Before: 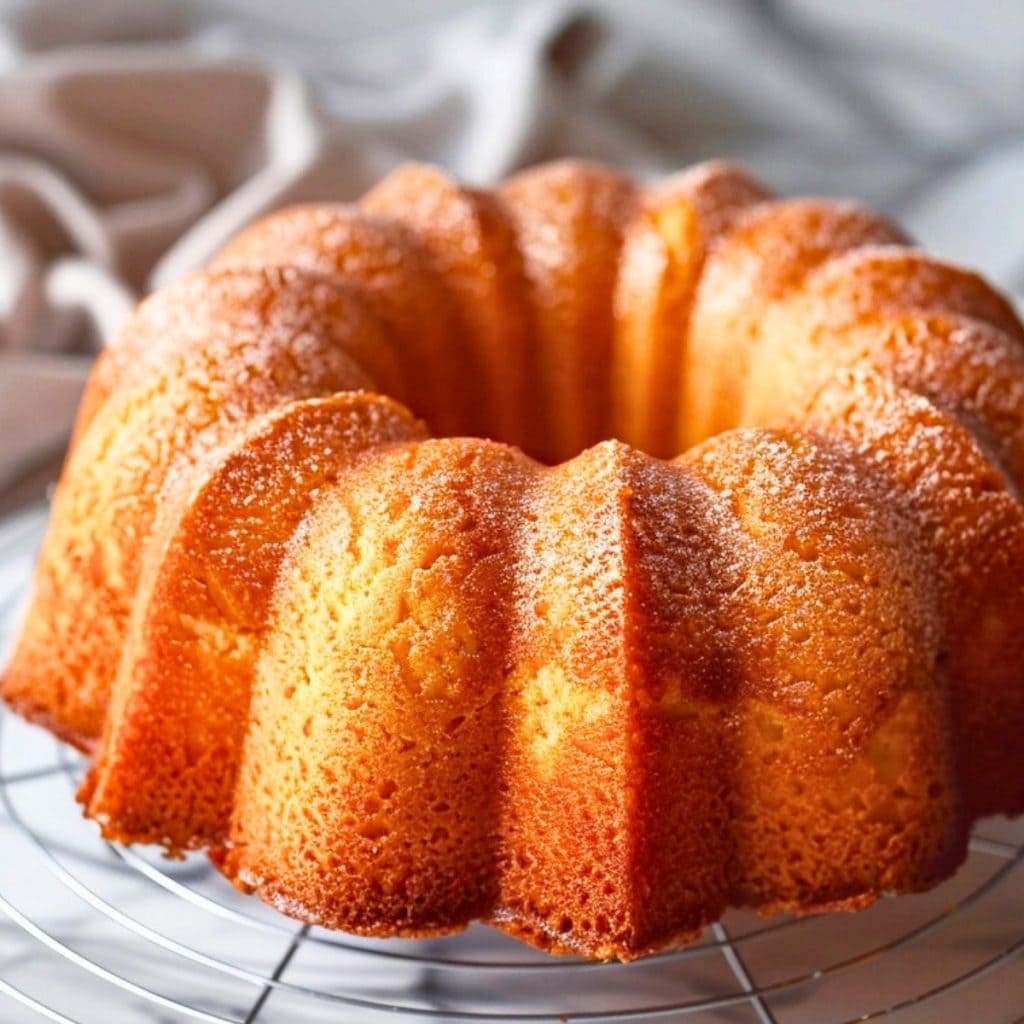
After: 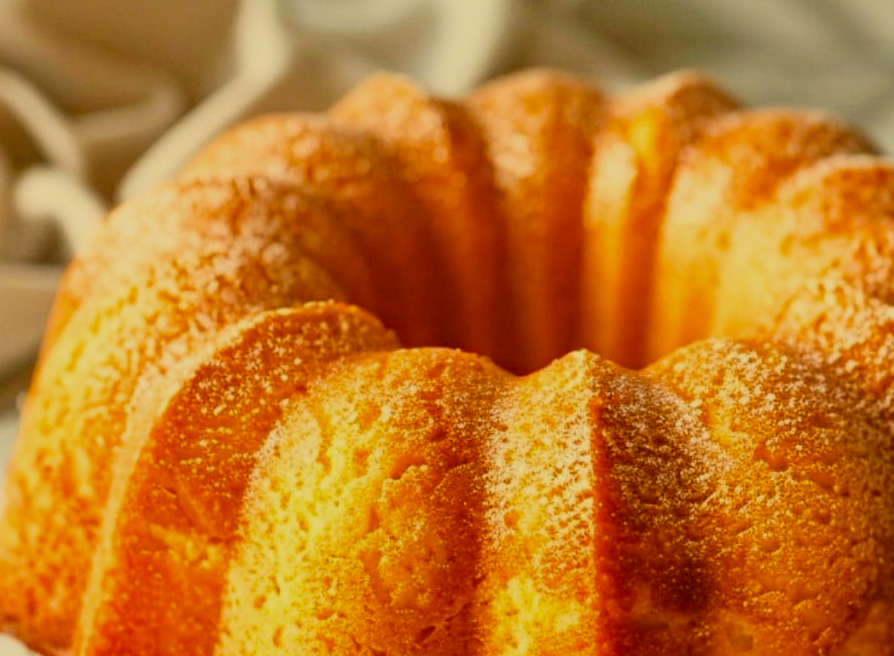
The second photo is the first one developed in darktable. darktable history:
crop: left 2.956%, top 8.852%, right 9.668%, bottom 27.002%
filmic rgb: black relative exposure -7.65 EV, white relative exposure 4.56 EV, threshold 3.03 EV, hardness 3.61, color science v6 (2022), enable highlight reconstruction true
color correction: highlights a* 0.107, highlights b* 29.56, shadows a* -0.219, shadows b* 21.22
